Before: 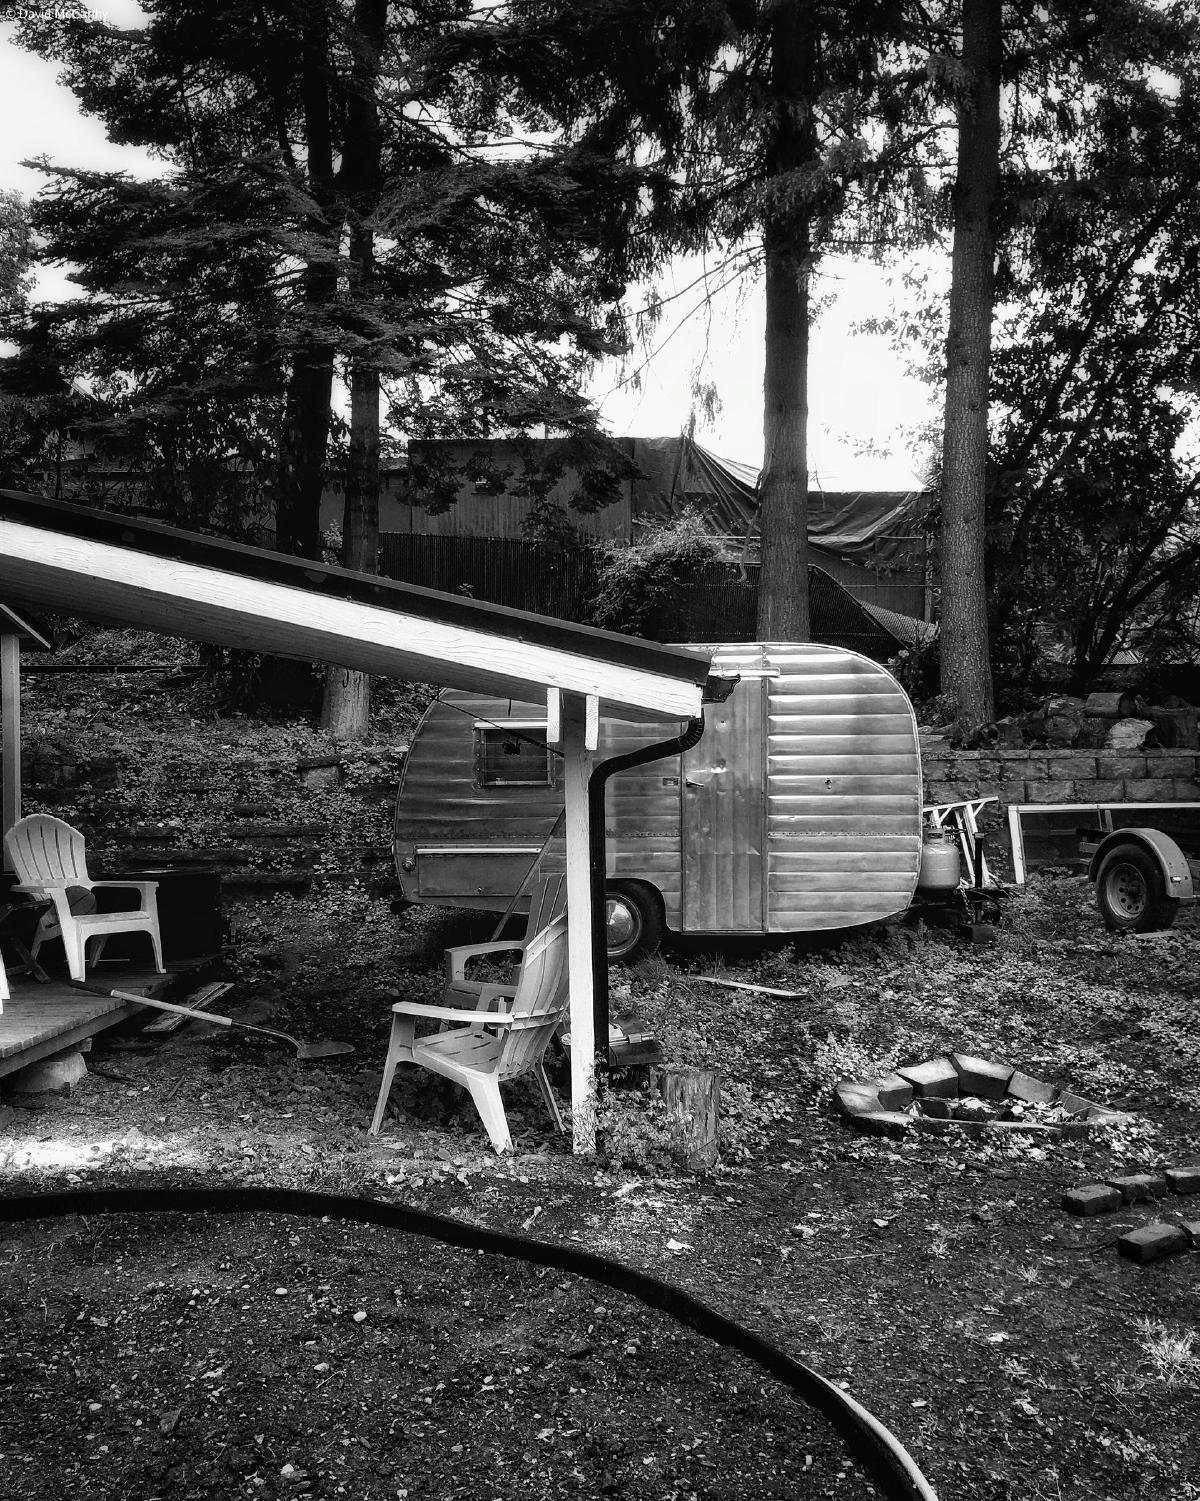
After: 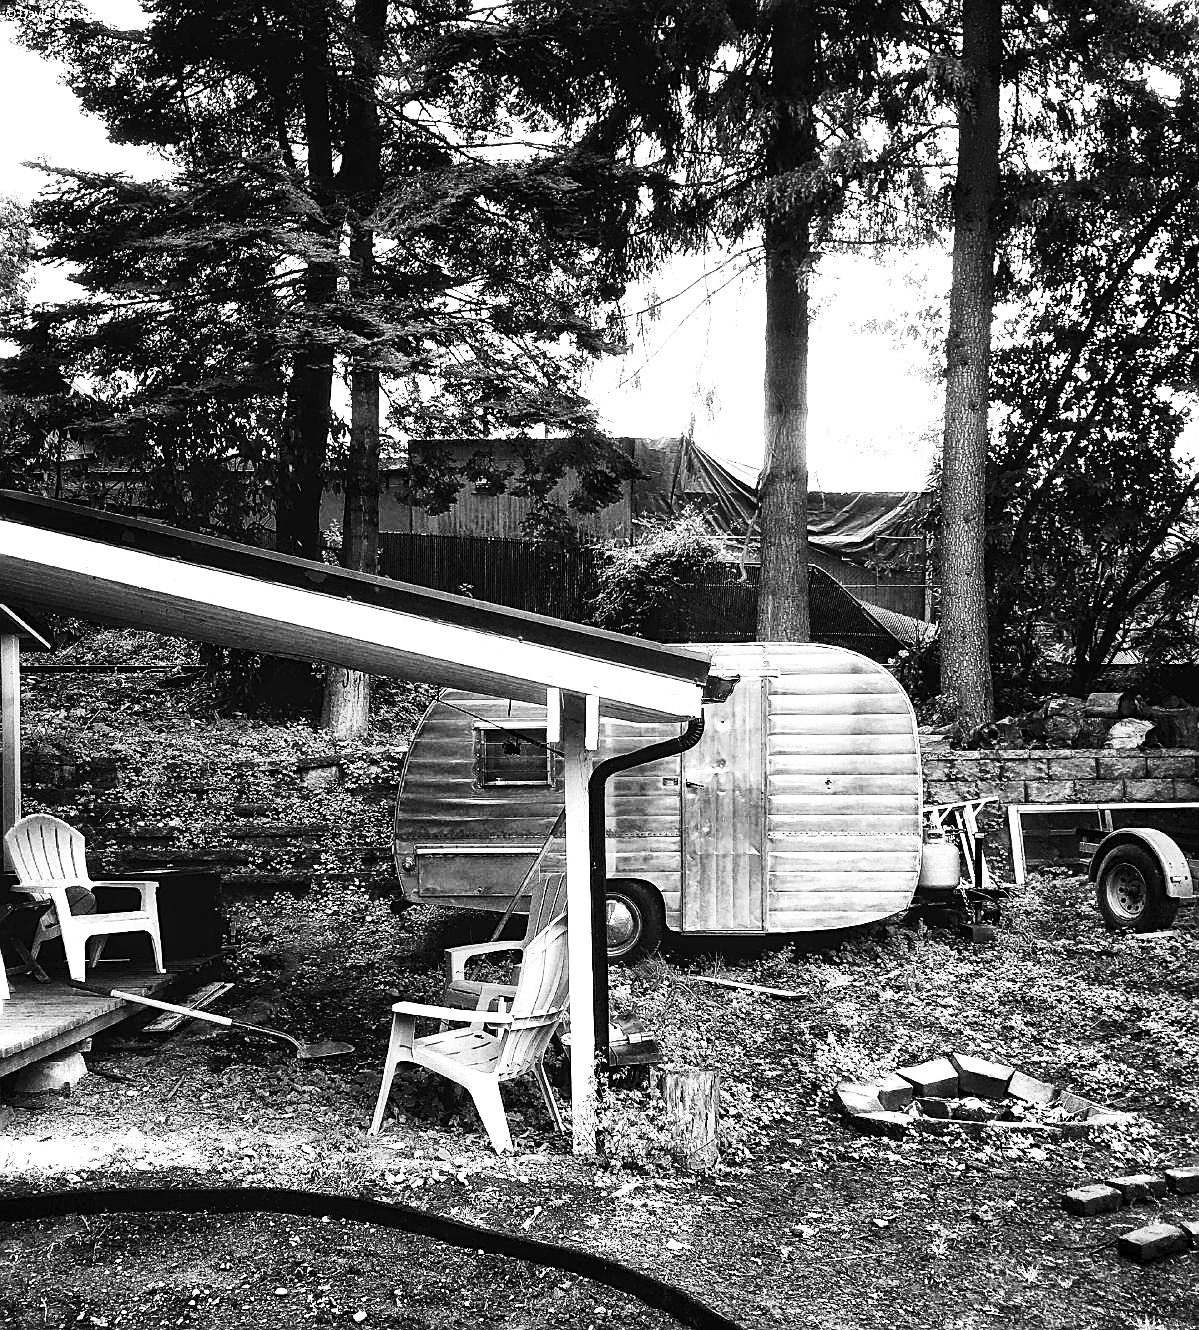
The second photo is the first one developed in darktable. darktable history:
contrast brightness saturation: contrast 0.2, brightness 0.169, saturation 0.228
local contrast: highlights 106%, shadows 99%, detail 119%, midtone range 0.2
sharpen: on, module defaults
crop and rotate: top 0%, bottom 11.368%
base curve: curves: ch0 [(0, 0) (0.028, 0.03) (0.121, 0.232) (0.46, 0.748) (0.859, 0.968) (1, 1)], preserve colors none
shadows and highlights: shadows -0.488, highlights 41.88
